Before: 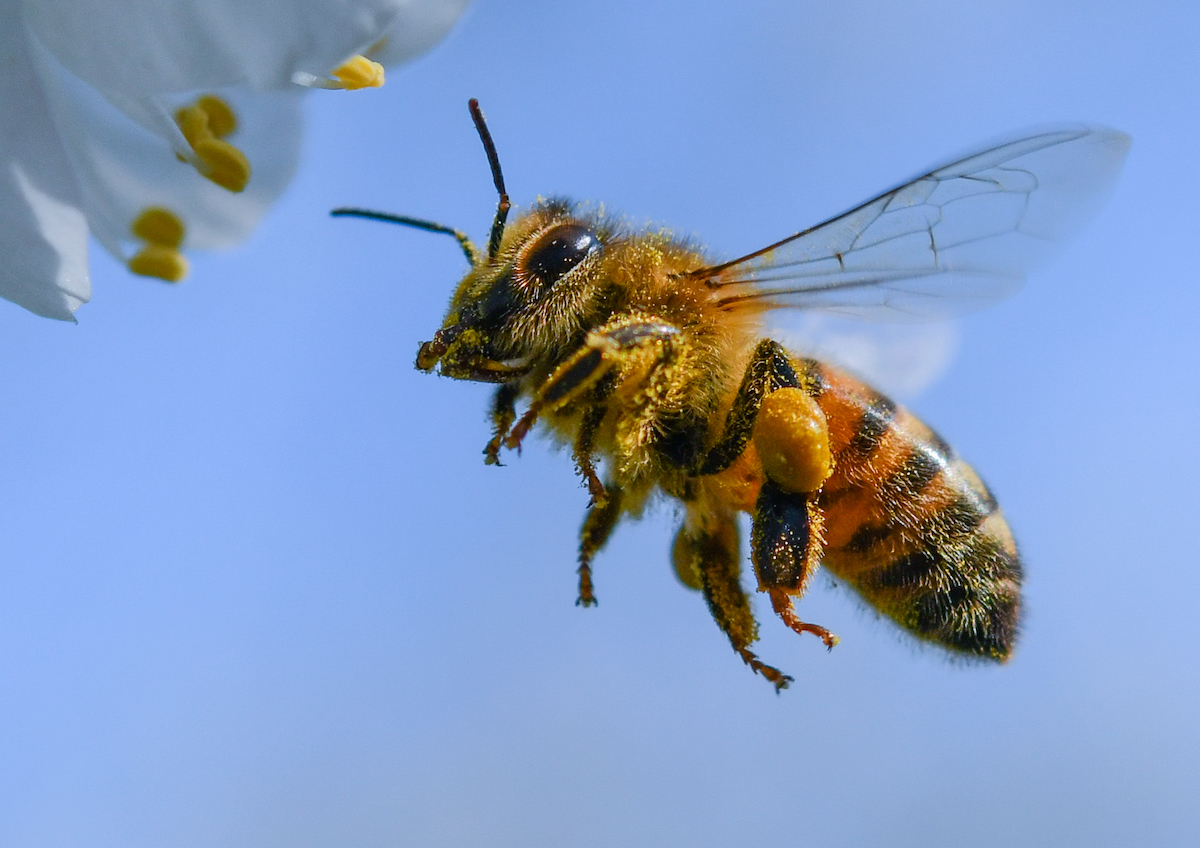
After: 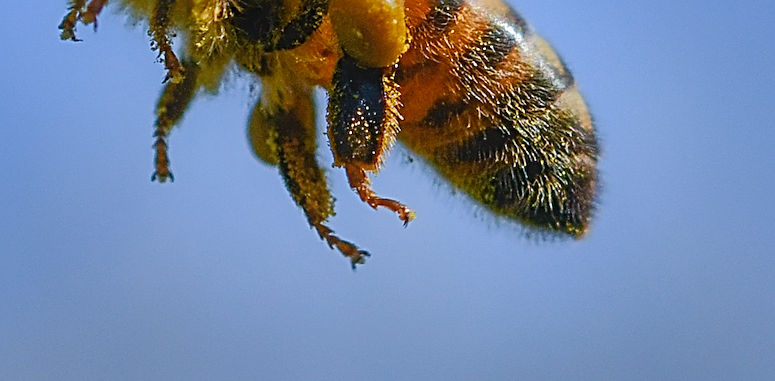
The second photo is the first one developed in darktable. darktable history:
crop and rotate: left 35.339%, top 50.172%, bottom 4.896%
contrast equalizer: y [[0.439, 0.44, 0.442, 0.457, 0.493, 0.498], [0.5 ×6], [0.5 ×6], [0 ×6], [0 ×6]]
shadows and highlights: shadows 24.42, highlights -77.28, soften with gaussian
sharpen: radius 2.695, amount 0.664
